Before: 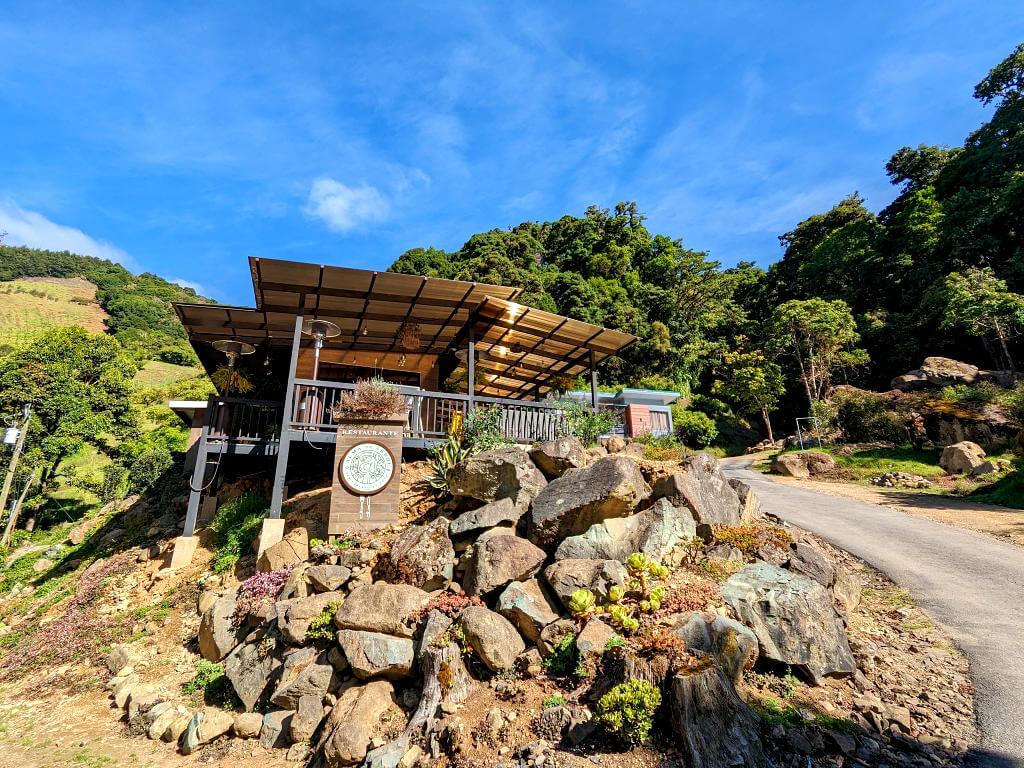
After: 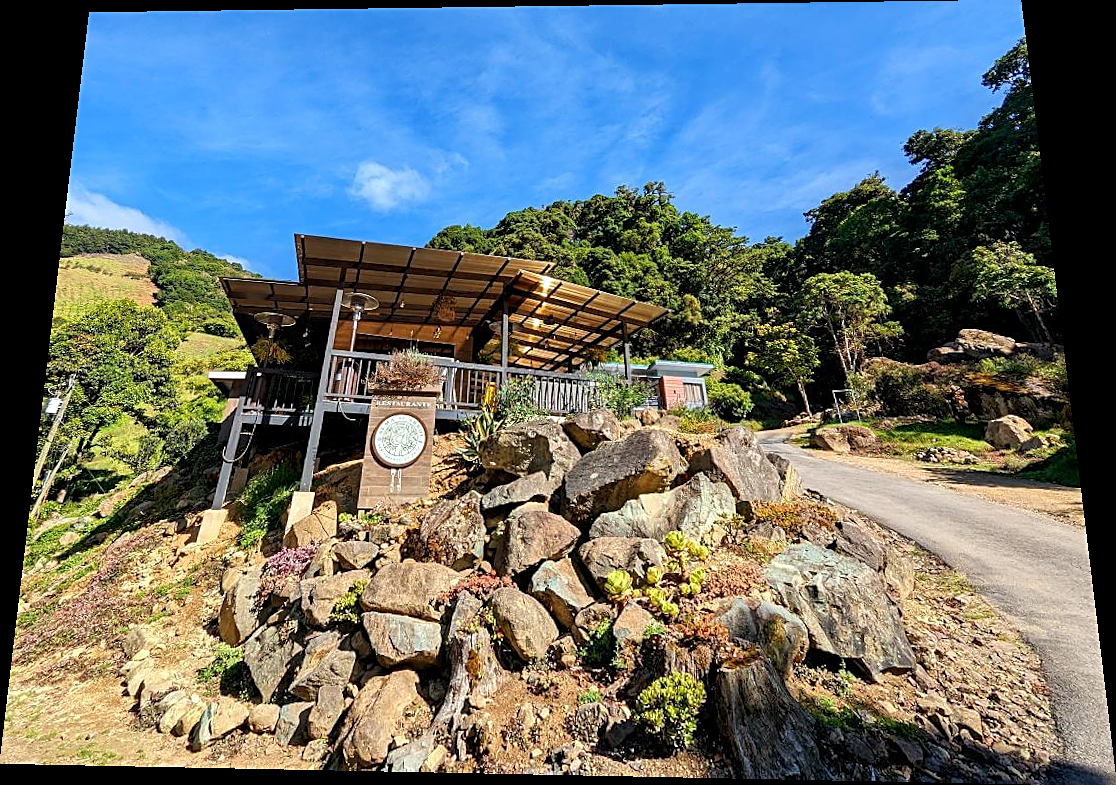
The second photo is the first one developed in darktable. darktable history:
rotate and perspective: rotation 0.128°, lens shift (vertical) -0.181, lens shift (horizontal) -0.044, shear 0.001, automatic cropping off
sharpen: on, module defaults
